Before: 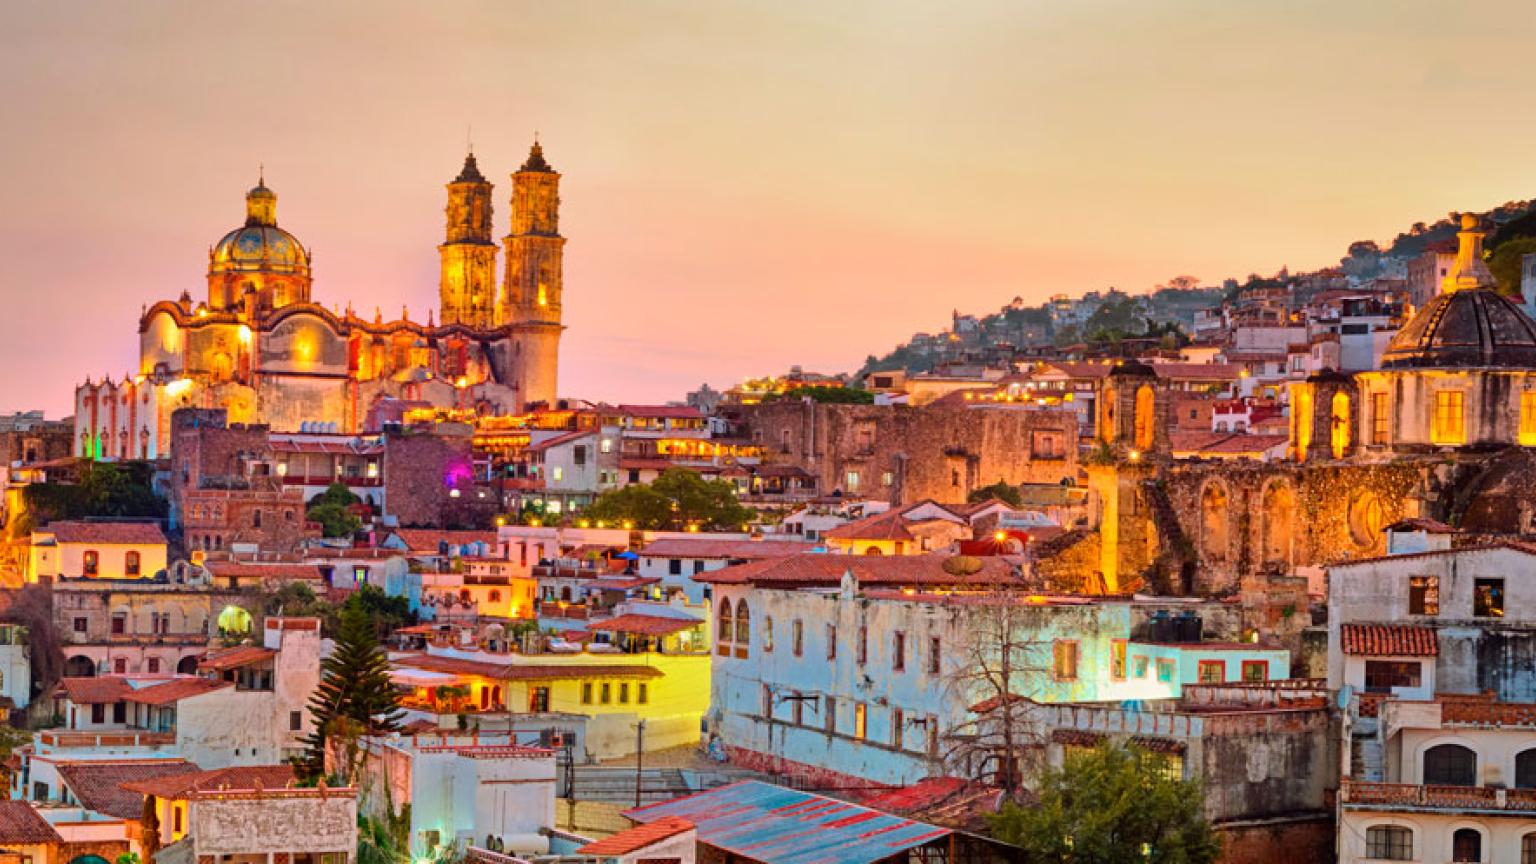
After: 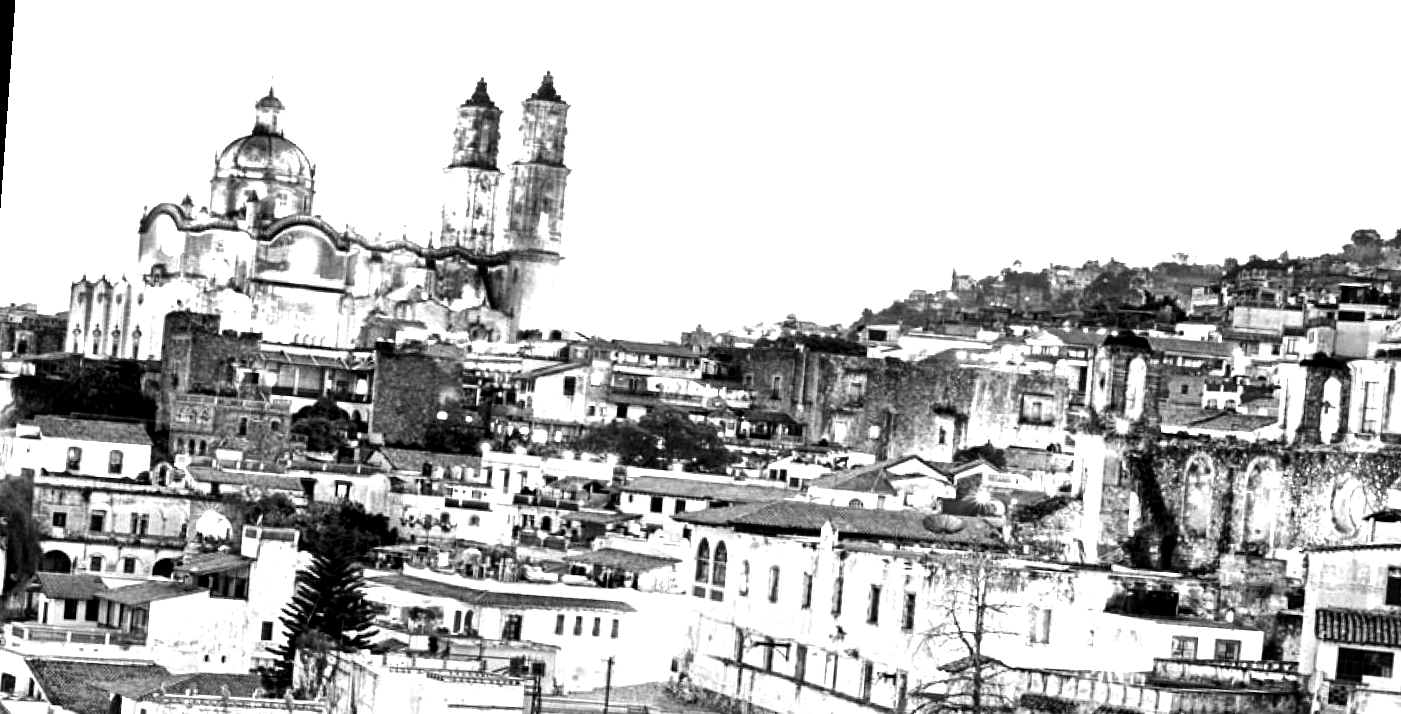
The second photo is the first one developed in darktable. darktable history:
crop and rotate: left 2.425%, top 11.305%, right 9.6%, bottom 15.08%
contrast brightness saturation: contrast -0.03, brightness -0.59, saturation -1
color balance rgb: linear chroma grading › global chroma 15%, perceptual saturation grading › global saturation 30%
rotate and perspective: rotation 4.1°, automatic cropping off
local contrast: mode bilateral grid, contrast 100, coarseness 100, detail 165%, midtone range 0.2
exposure: black level correction 0, exposure 1.675 EV, compensate exposure bias true, compensate highlight preservation false
tone curve: curves: ch0 [(0, 0) (0.07, 0.057) (0.15, 0.177) (0.352, 0.445) (0.59, 0.703) (0.857, 0.908) (1, 1)], color space Lab, linked channels, preserve colors none
white balance: emerald 1
